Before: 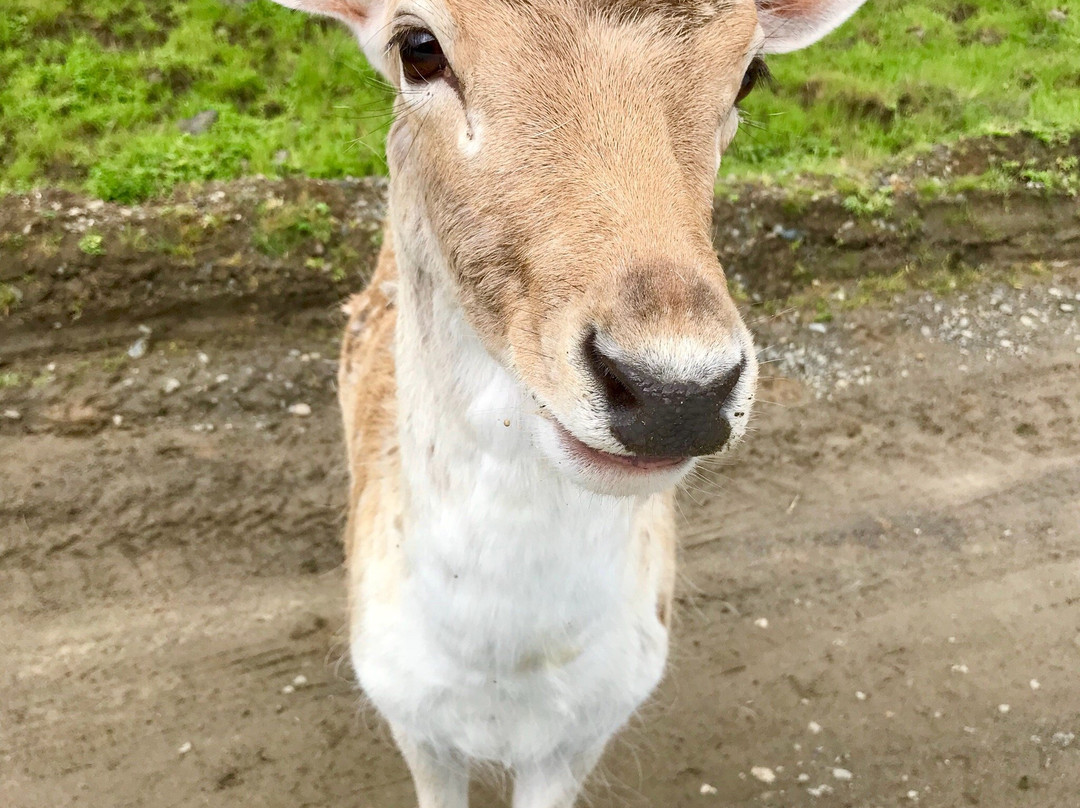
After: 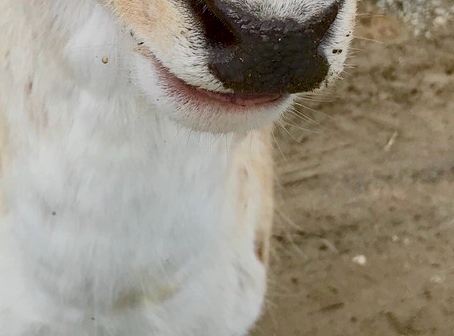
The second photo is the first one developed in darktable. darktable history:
crop: left 37.29%, top 44.967%, right 20.665%, bottom 13.425%
contrast brightness saturation: contrast 0.081, saturation 0.2
exposure: black level correction 0.009, exposure -0.676 EV, compensate highlight preservation false
shadows and highlights: radius 334.85, shadows 65.29, highlights 5.35, compress 87.55%, soften with gaussian
